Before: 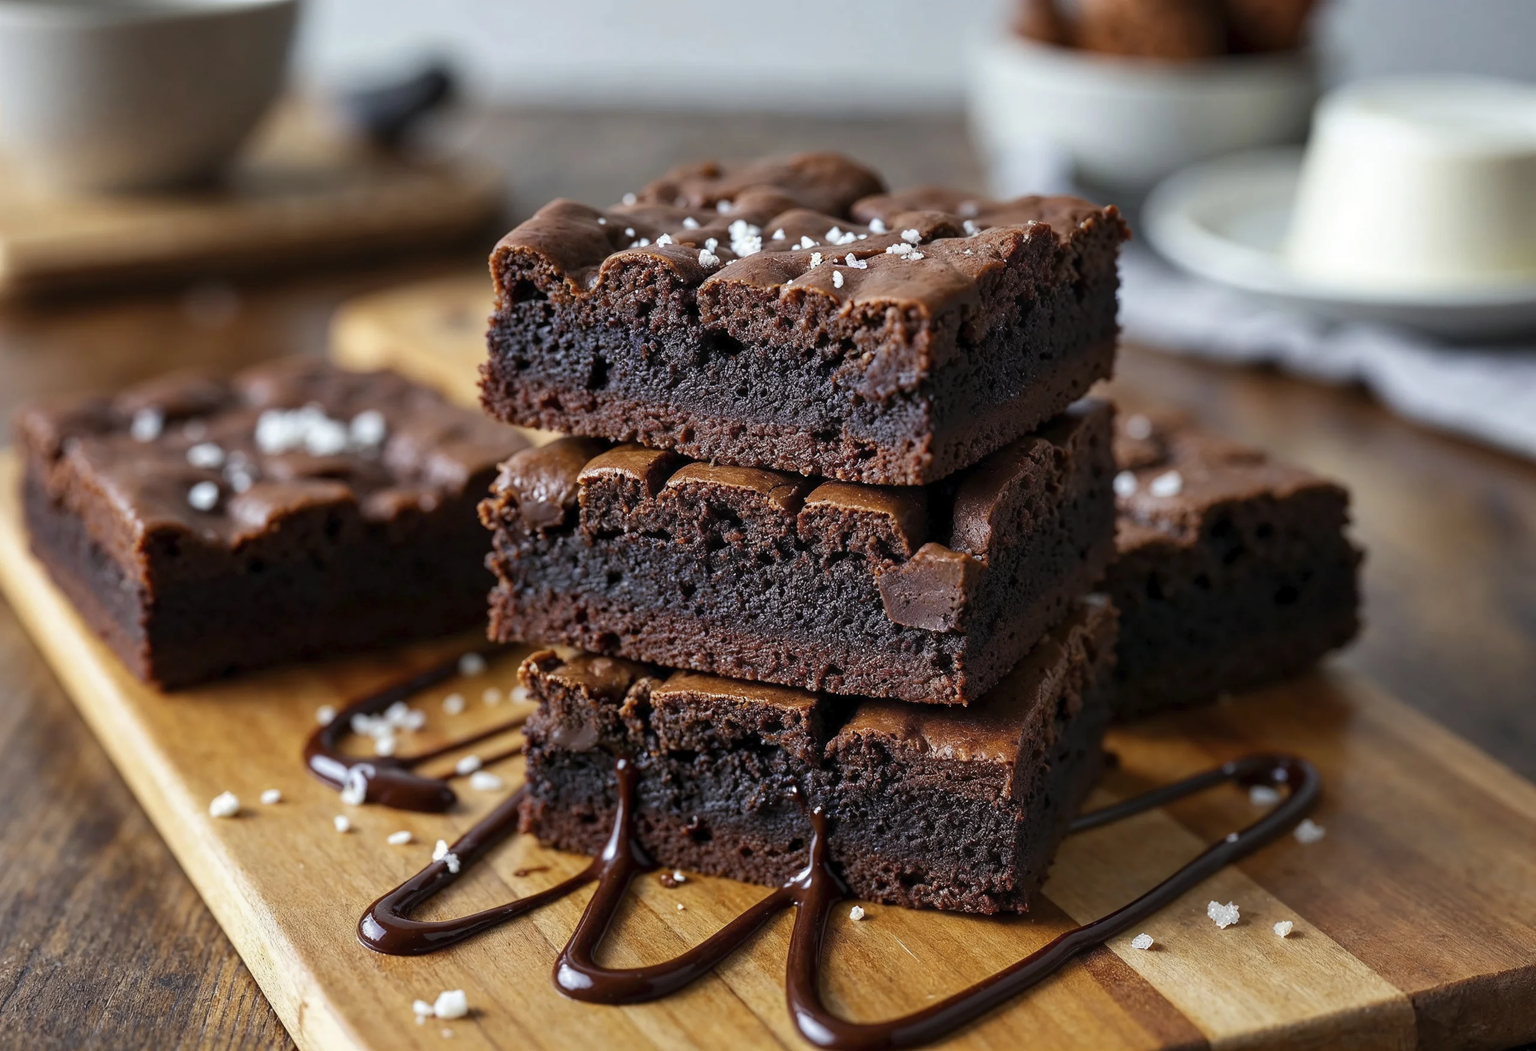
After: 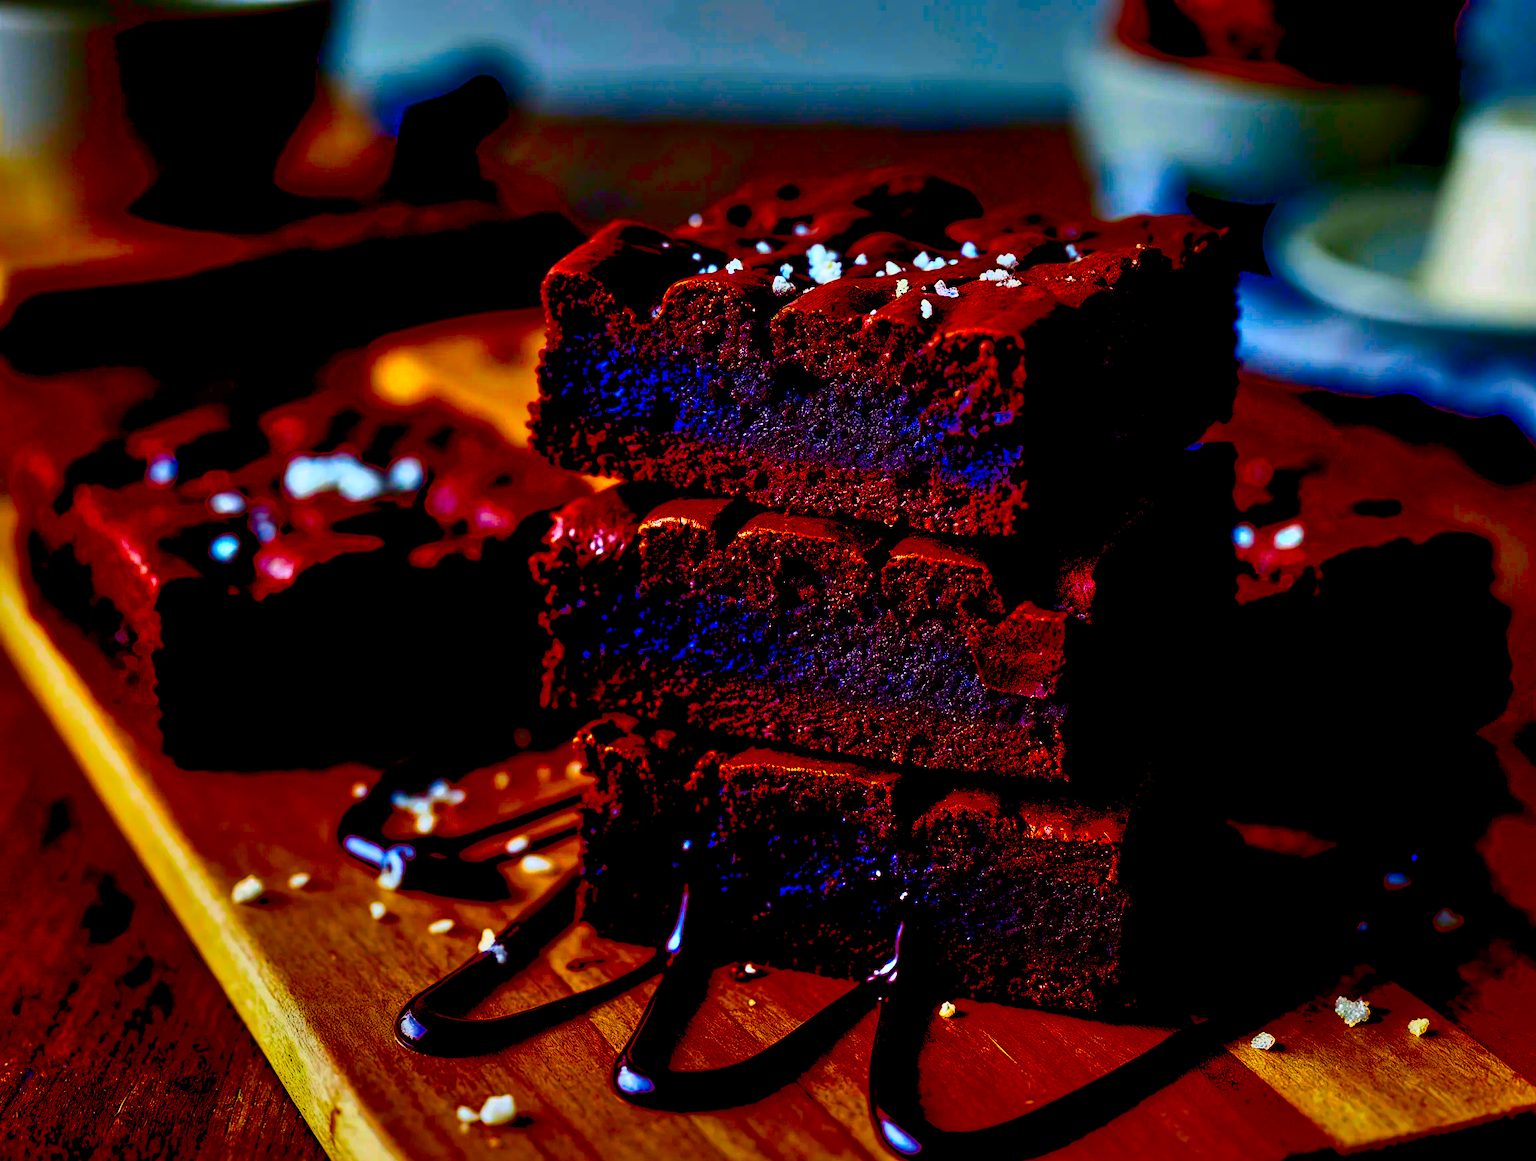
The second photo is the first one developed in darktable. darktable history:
contrast brightness saturation: brightness -1, saturation 0.983
exposure: black level correction 0.099, exposure -0.093 EV, compensate exposure bias true, compensate highlight preservation false
color balance rgb: shadows lift › luminance 0.879%, shadows lift › chroma 0.425%, shadows lift › hue 22.14°, linear chroma grading › global chroma 12.898%, perceptual saturation grading › global saturation 35.831%, perceptual saturation grading › shadows 35.895%, global vibrance 59.982%
shadows and highlights: shadows 51.77, highlights -28.66, soften with gaussian
crop: right 9.511%, bottom 0.031%
